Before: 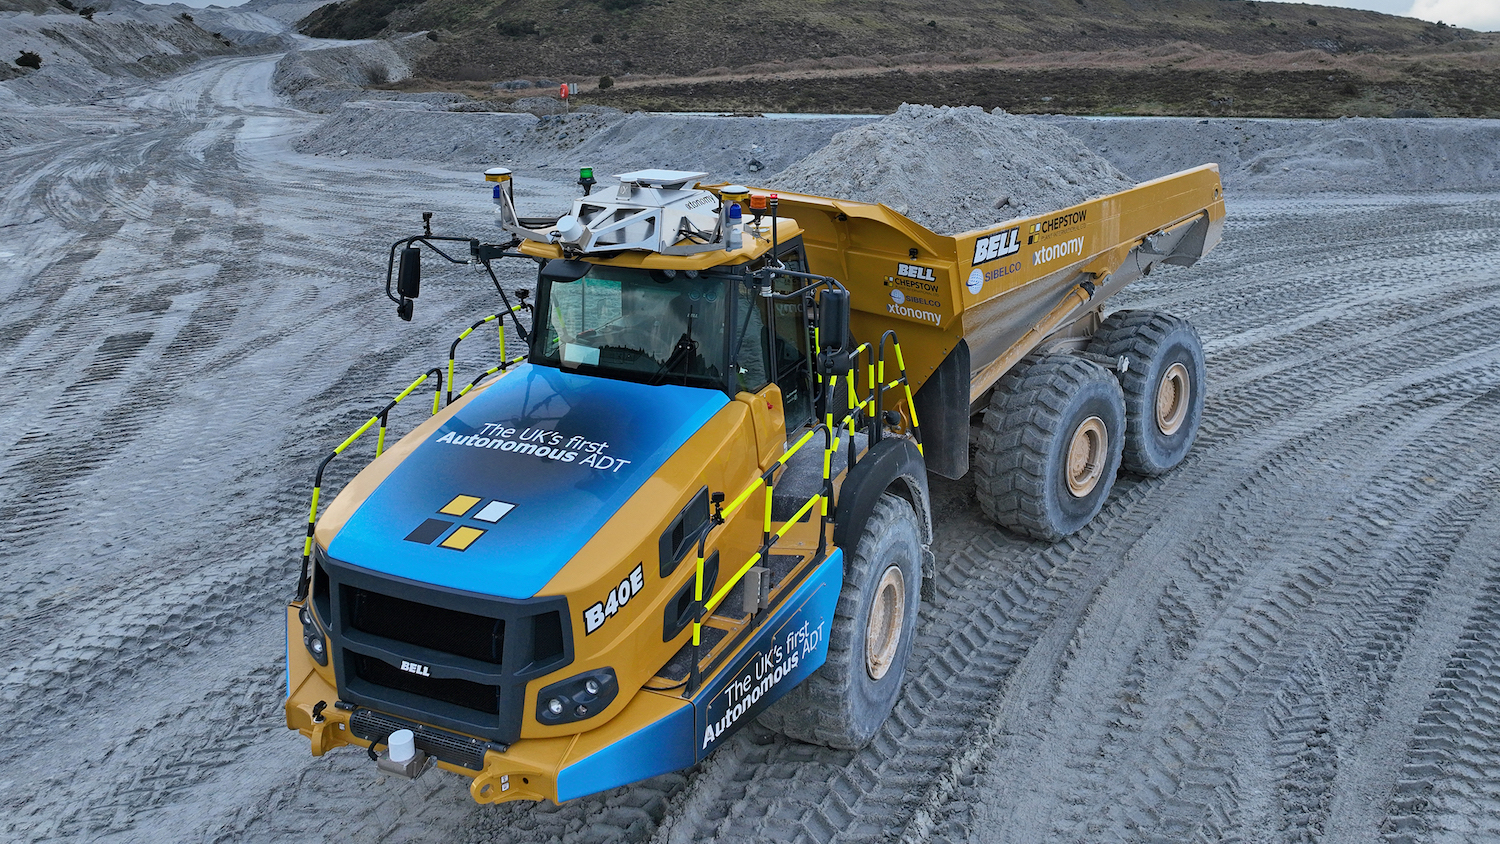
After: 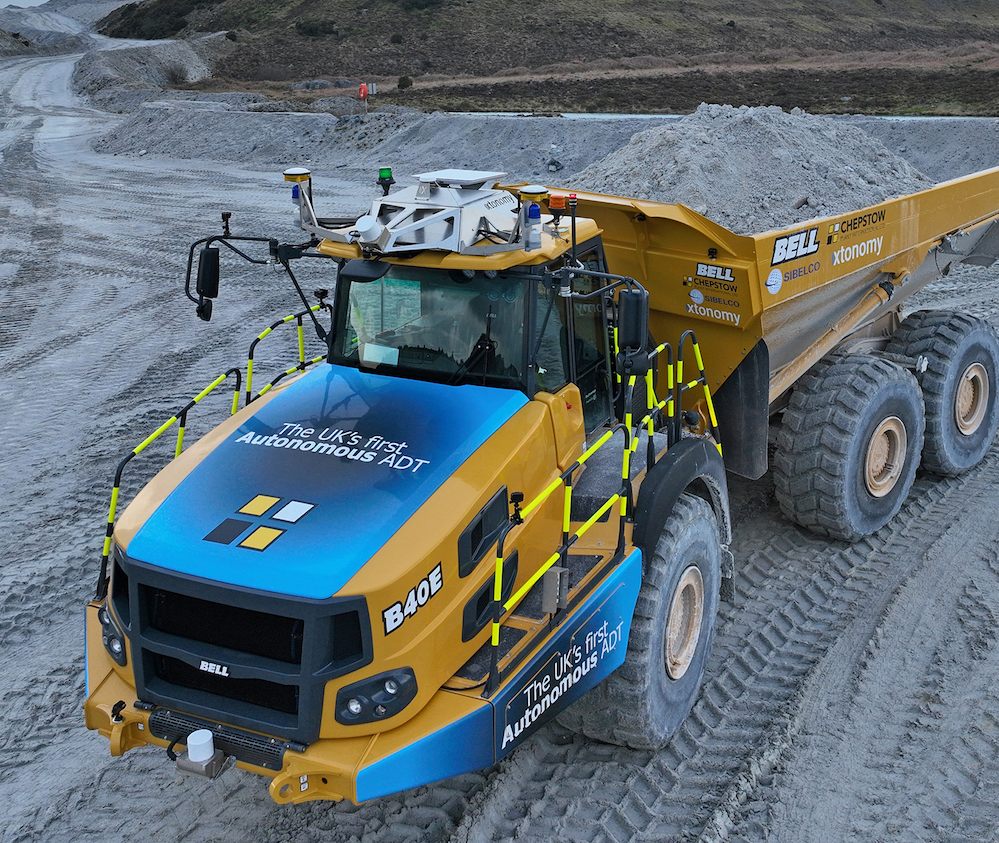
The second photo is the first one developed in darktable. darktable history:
crop and rotate: left 13.42%, right 19.931%
